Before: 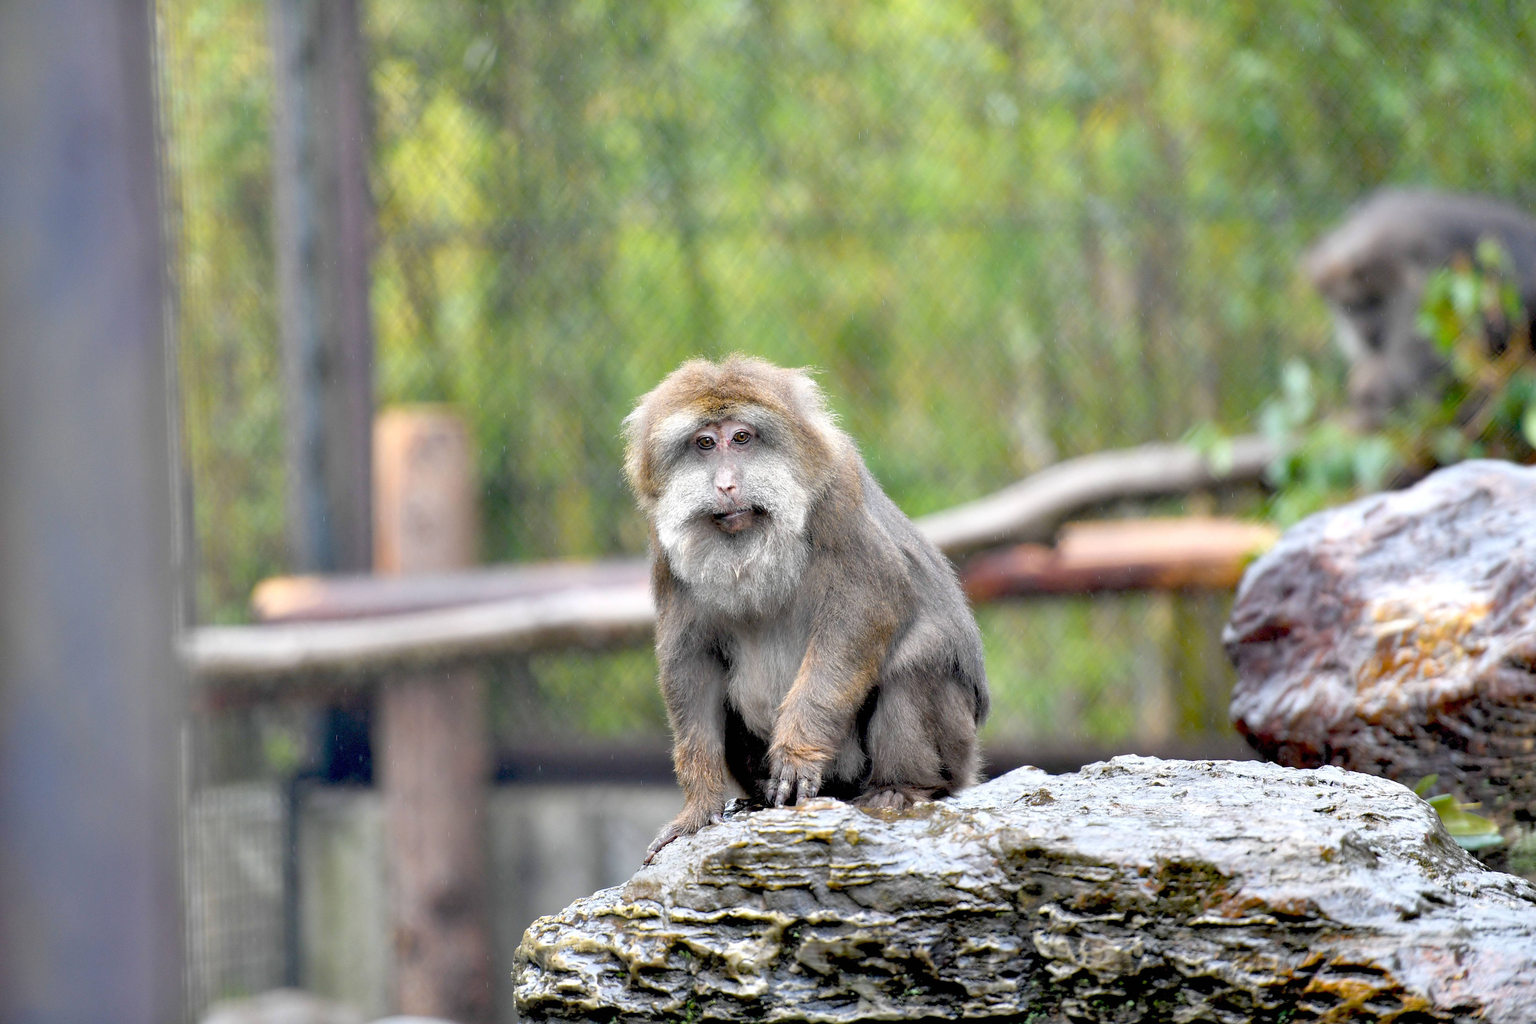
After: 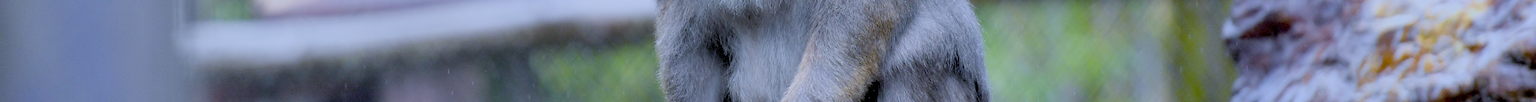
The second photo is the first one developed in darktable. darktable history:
vignetting: fall-off start 100%, fall-off radius 71%, brightness -0.434, saturation -0.2, width/height ratio 1.178, dithering 8-bit output, unbound false
filmic rgb: black relative exposure -7.65 EV, white relative exposure 4.56 EV, hardness 3.61
crop and rotate: top 59.084%, bottom 30.916%
white balance: red 0.871, blue 1.249
